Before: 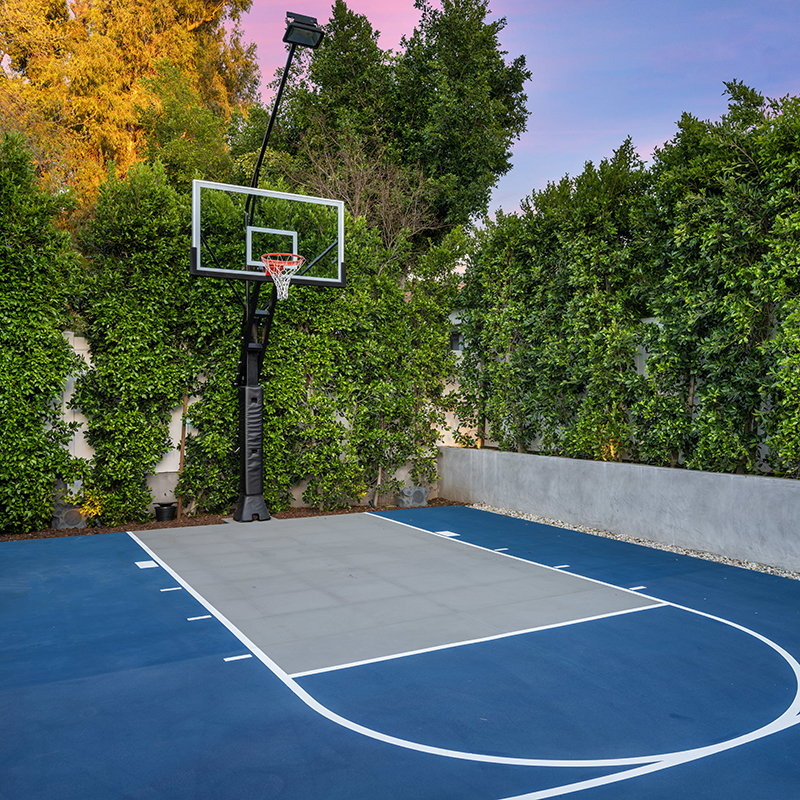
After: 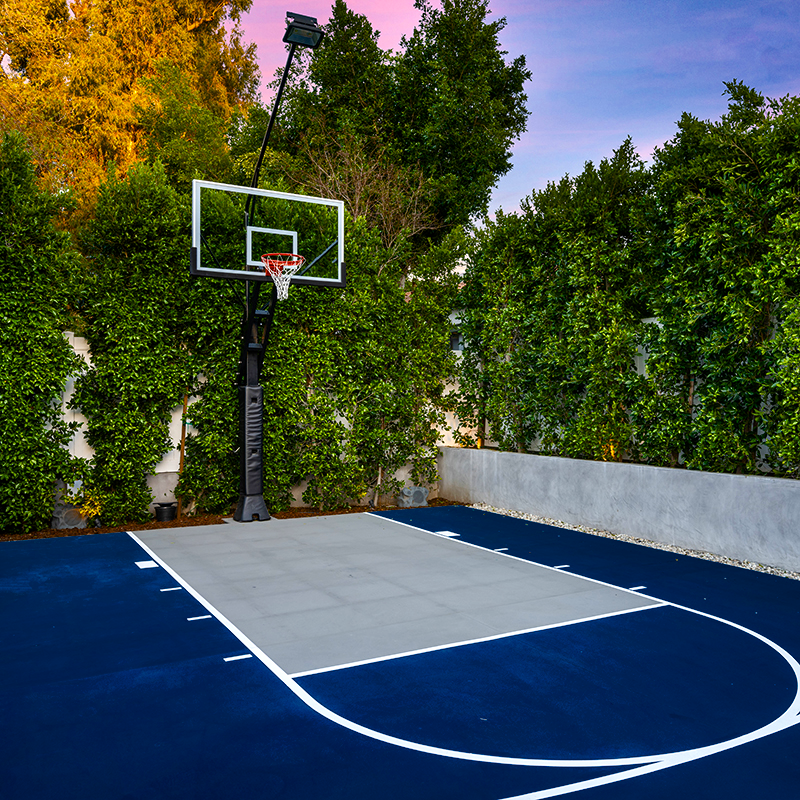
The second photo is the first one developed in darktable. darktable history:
color balance rgb: perceptual saturation grading › global saturation 20%, perceptual saturation grading › highlights -13.969%, perceptual saturation grading › shadows 49.894%, global vibrance 6.547%, contrast 13.107%, saturation formula JzAzBz (2021)
